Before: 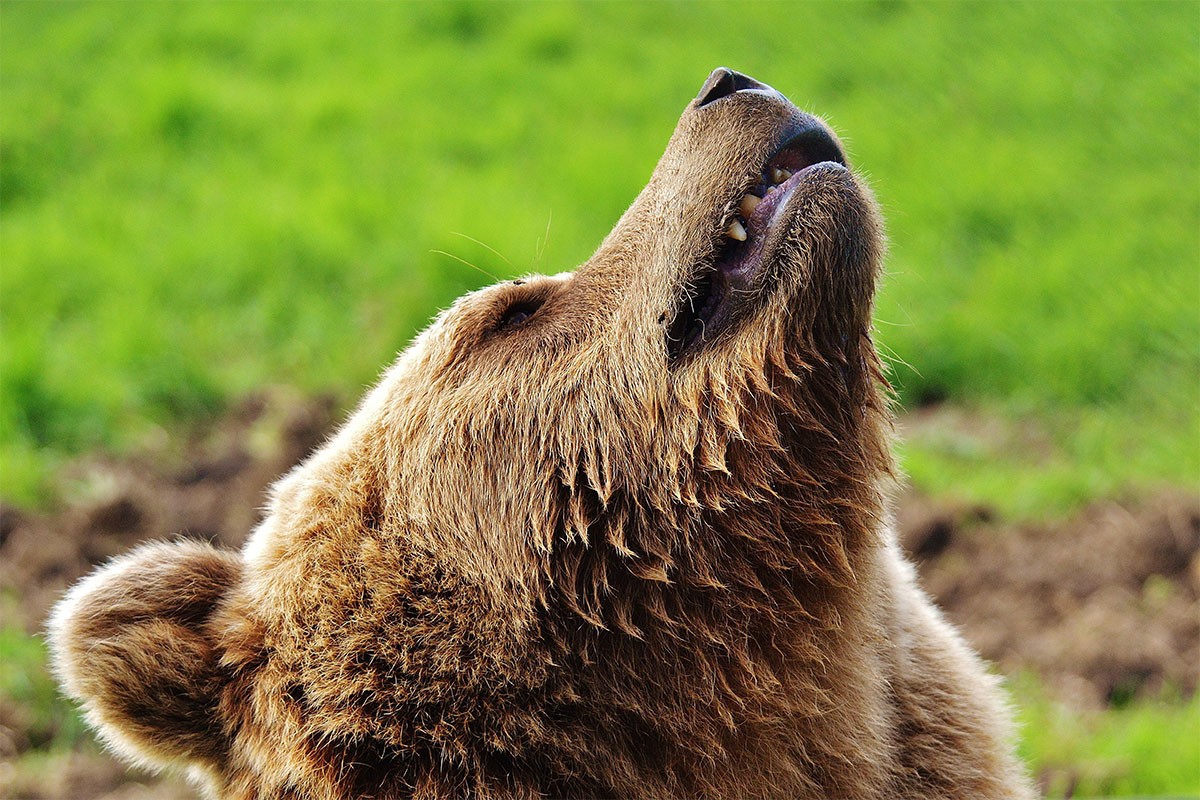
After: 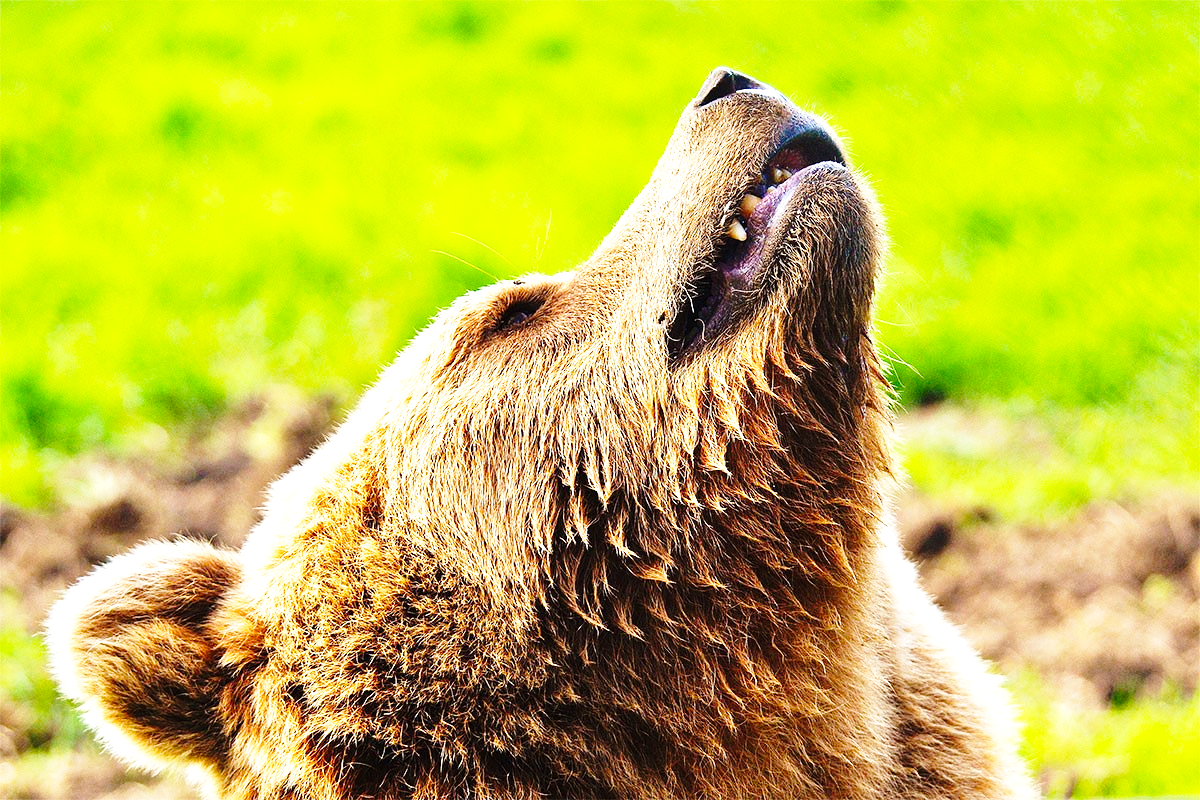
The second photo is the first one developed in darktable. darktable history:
exposure: compensate highlight preservation false
base curve: curves: ch0 [(0, 0) (0.028, 0.03) (0.121, 0.232) (0.46, 0.748) (0.859, 0.968) (1, 1)], preserve colors none
color balance rgb: power › hue 315.67°, perceptual saturation grading › global saturation 14.74%, perceptual brilliance grading › global brilliance 25.432%
